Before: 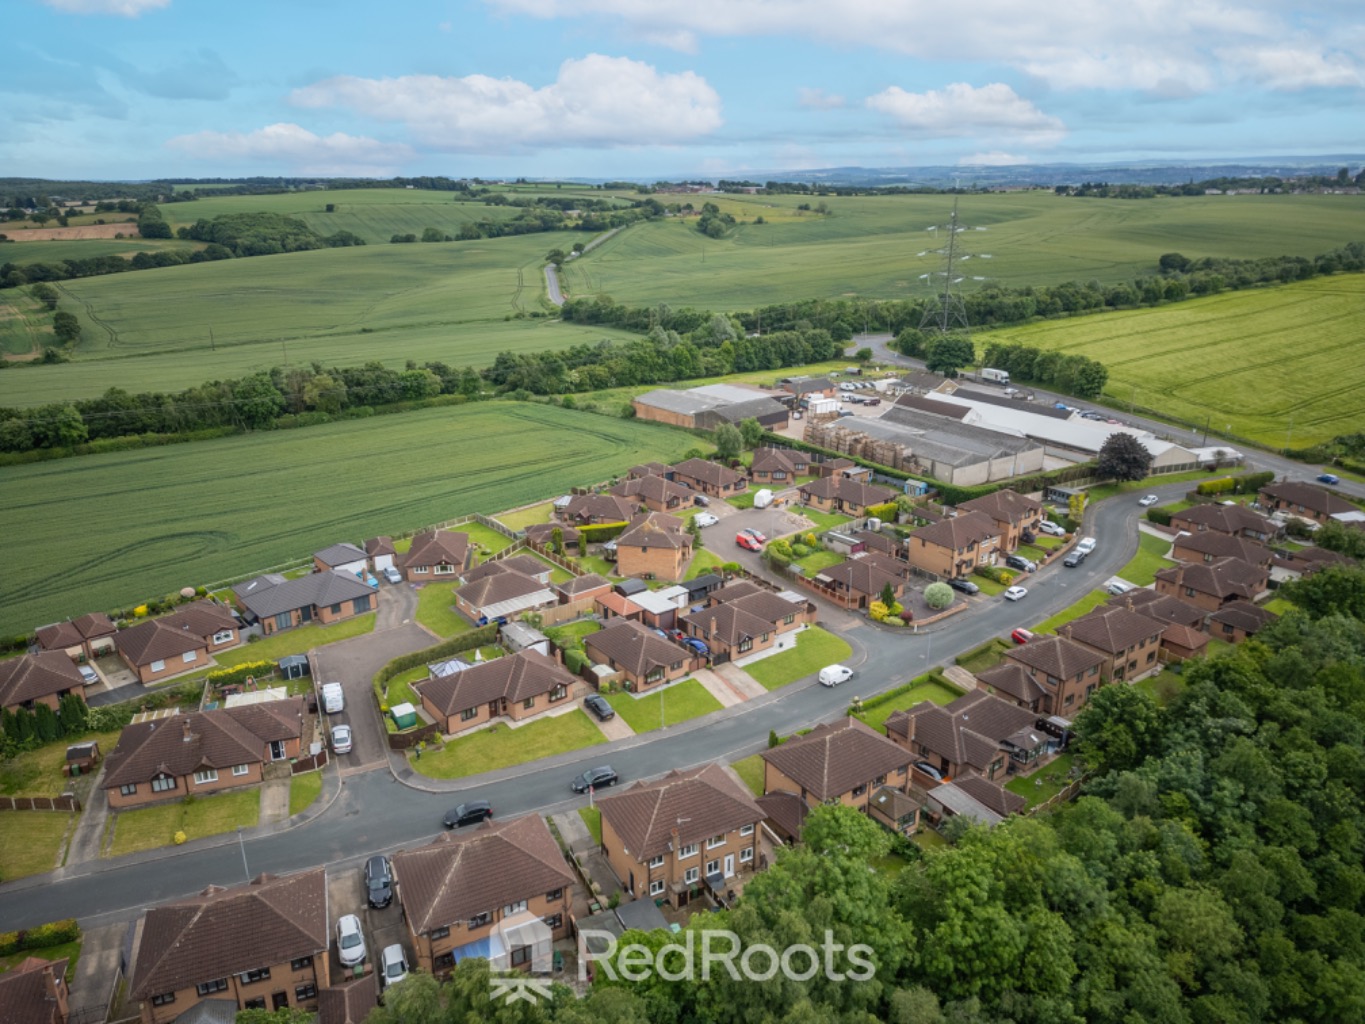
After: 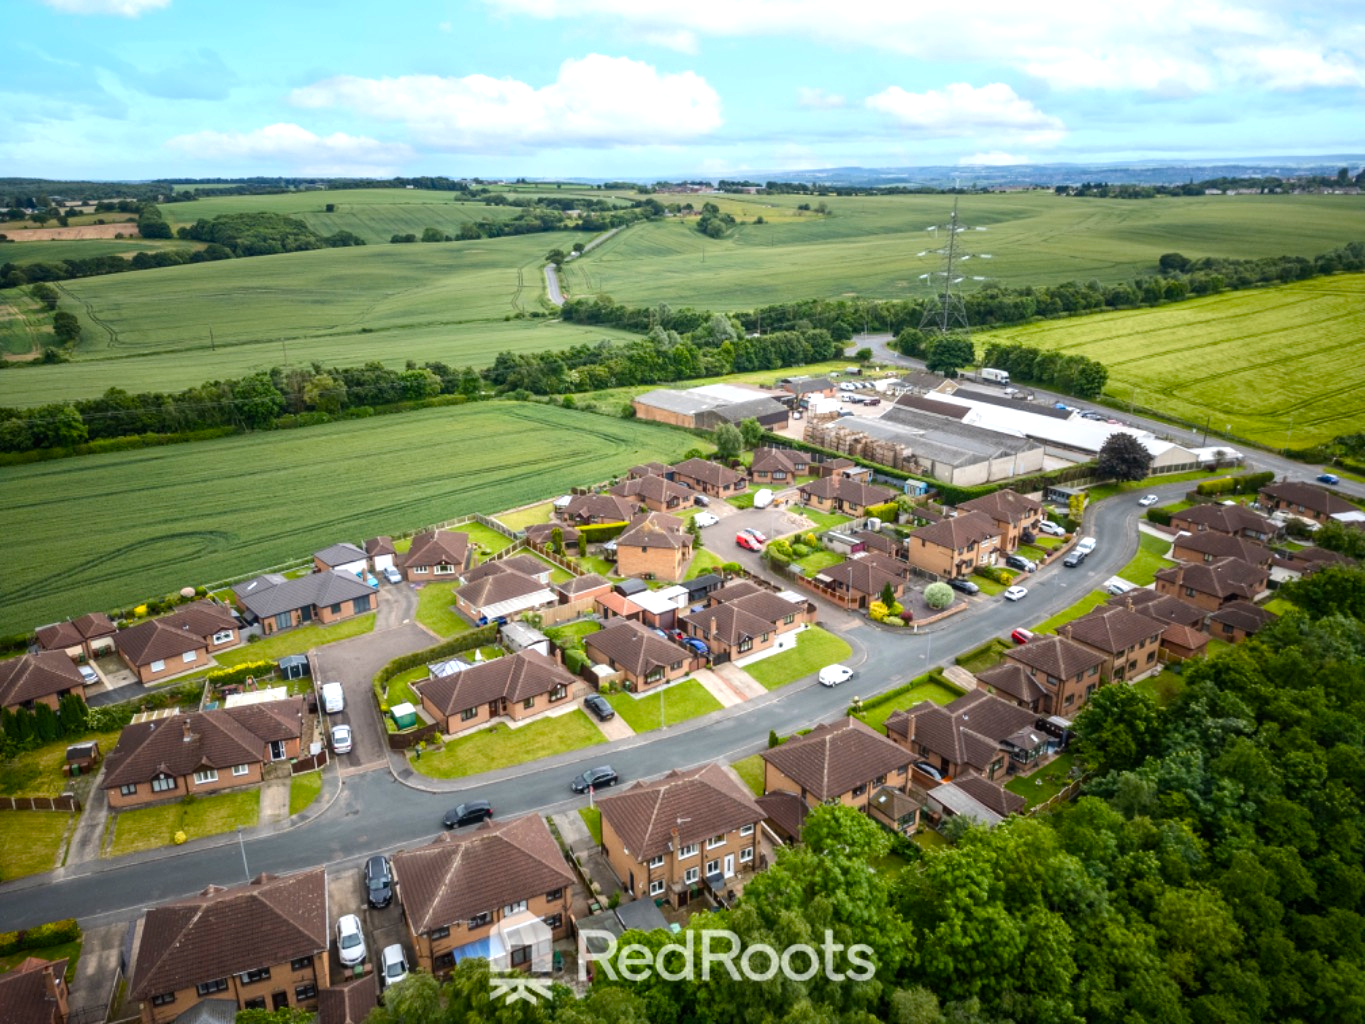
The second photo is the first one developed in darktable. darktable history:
tone equalizer: -8 EV -0.75 EV, -7 EV -0.7 EV, -6 EV -0.6 EV, -5 EV -0.4 EV, -3 EV 0.4 EV, -2 EV 0.6 EV, -1 EV 0.7 EV, +0 EV 0.75 EV, edges refinement/feathering 500, mask exposure compensation -1.57 EV, preserve details no
color balance rgb: perceptual saturation grading › global saturation 35%, perceptual saturation grading › highlights -30%, perceptual saturation grading › shadows 35%, perceptual brilliance grading › global brilliance 3%, perceptual brilliance grading › highlights -3%, perceptual brilliance grading › shadows 3%
